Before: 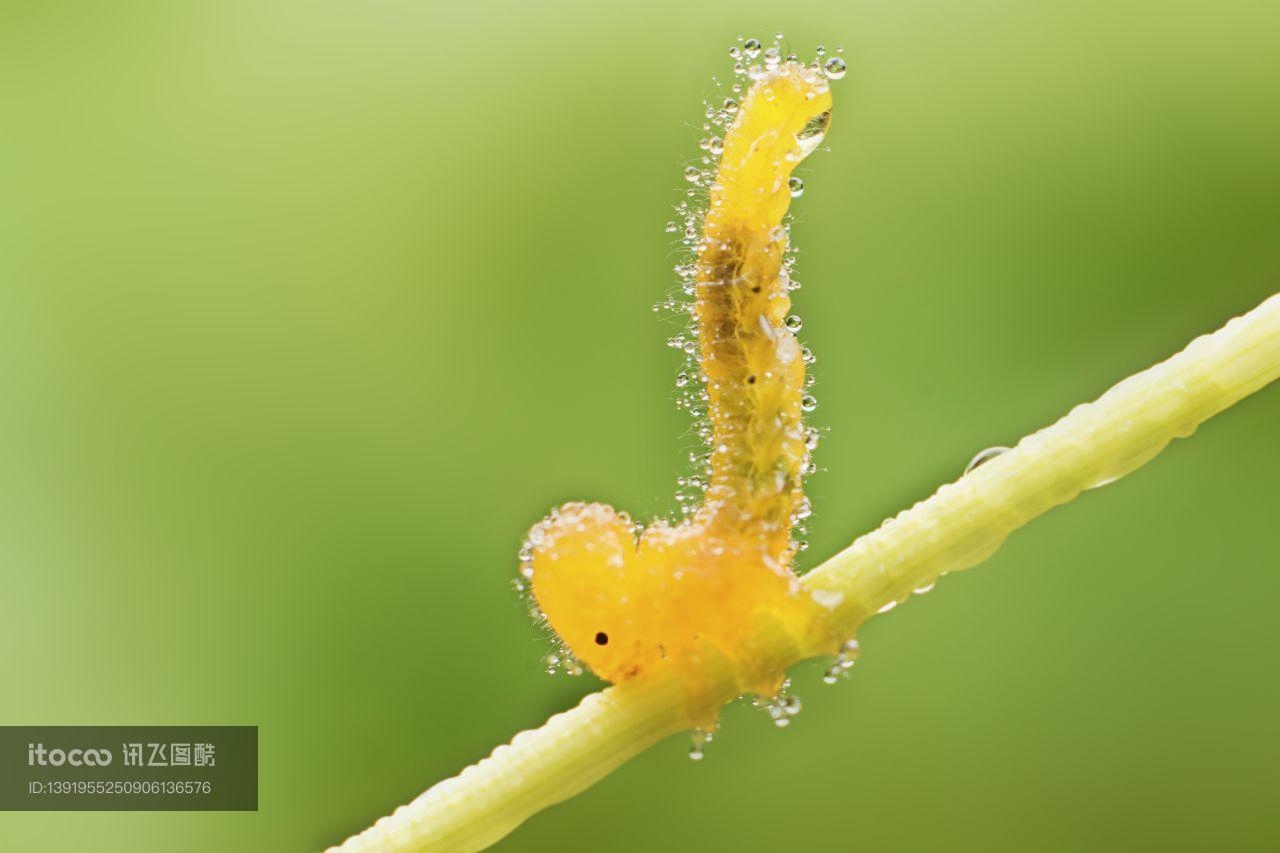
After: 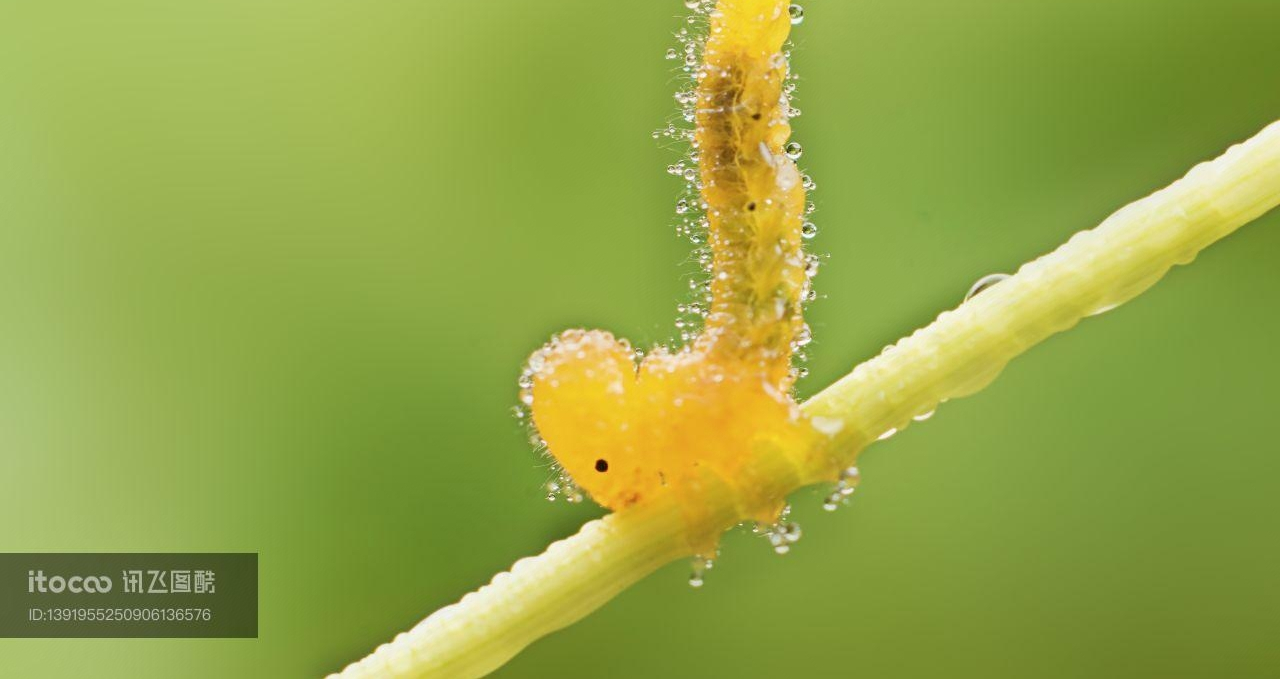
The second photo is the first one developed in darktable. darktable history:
crop and rotate: top 20.333%
